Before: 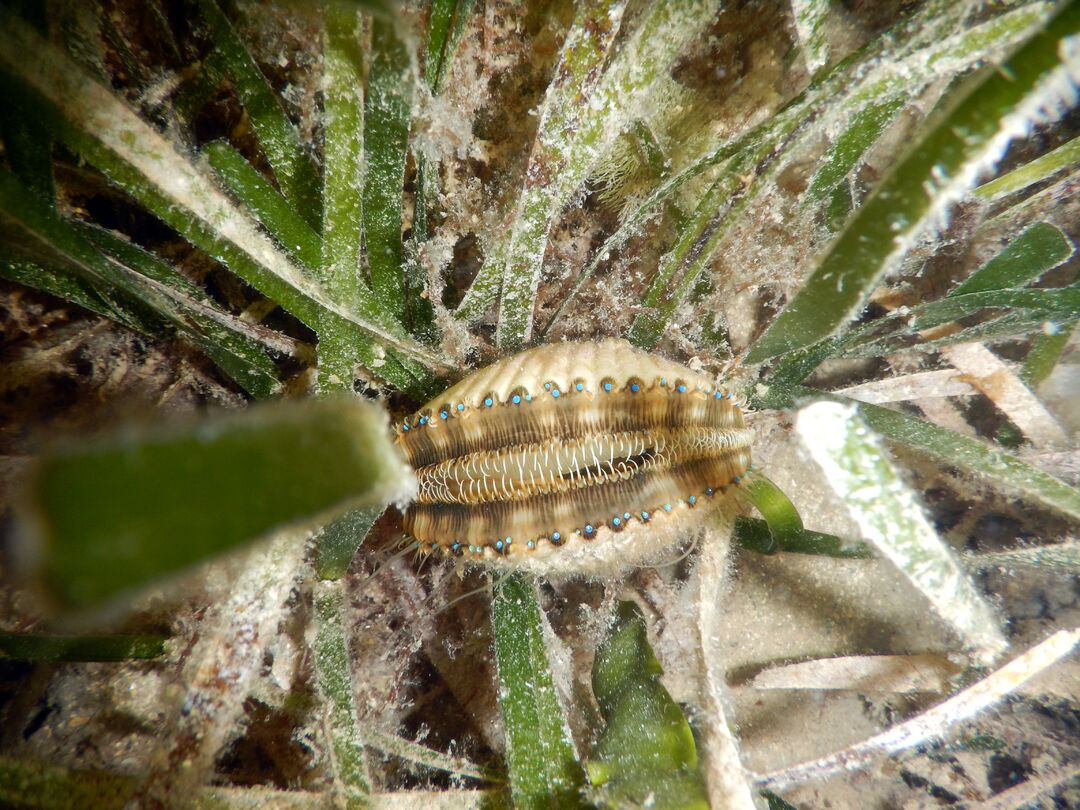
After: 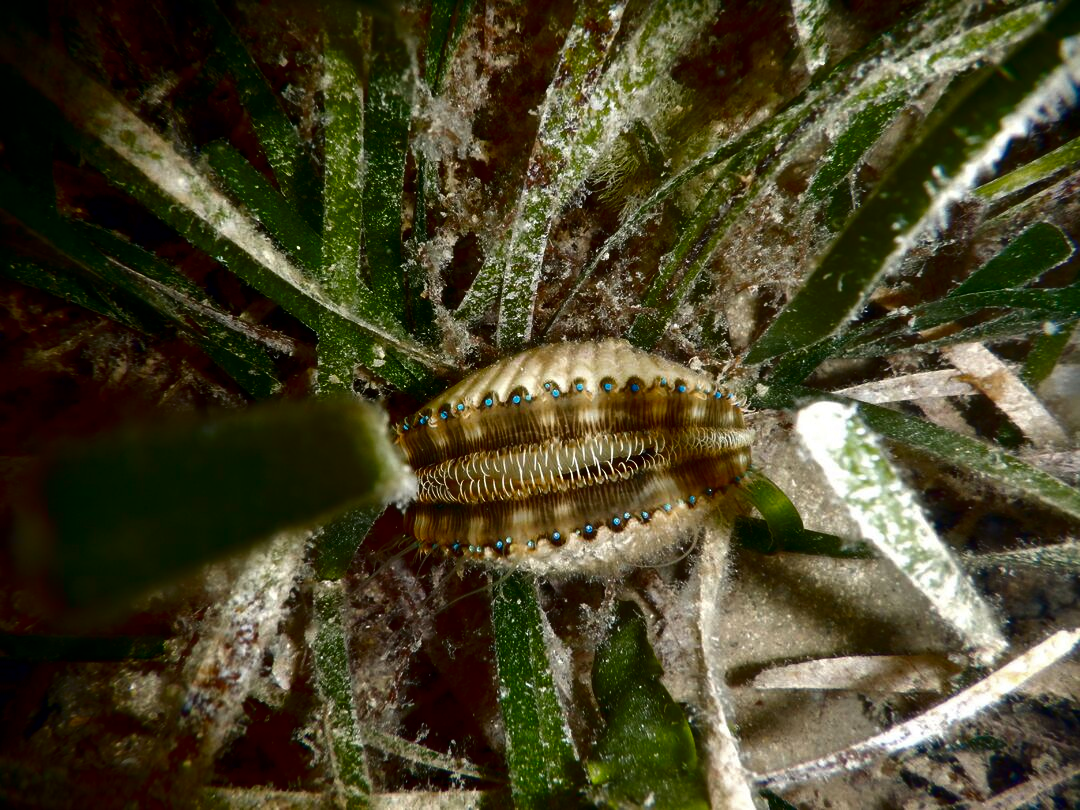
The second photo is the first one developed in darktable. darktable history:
contrast brightness saturation: contrast 0.085, brightness -0.604, saturation 0.173
